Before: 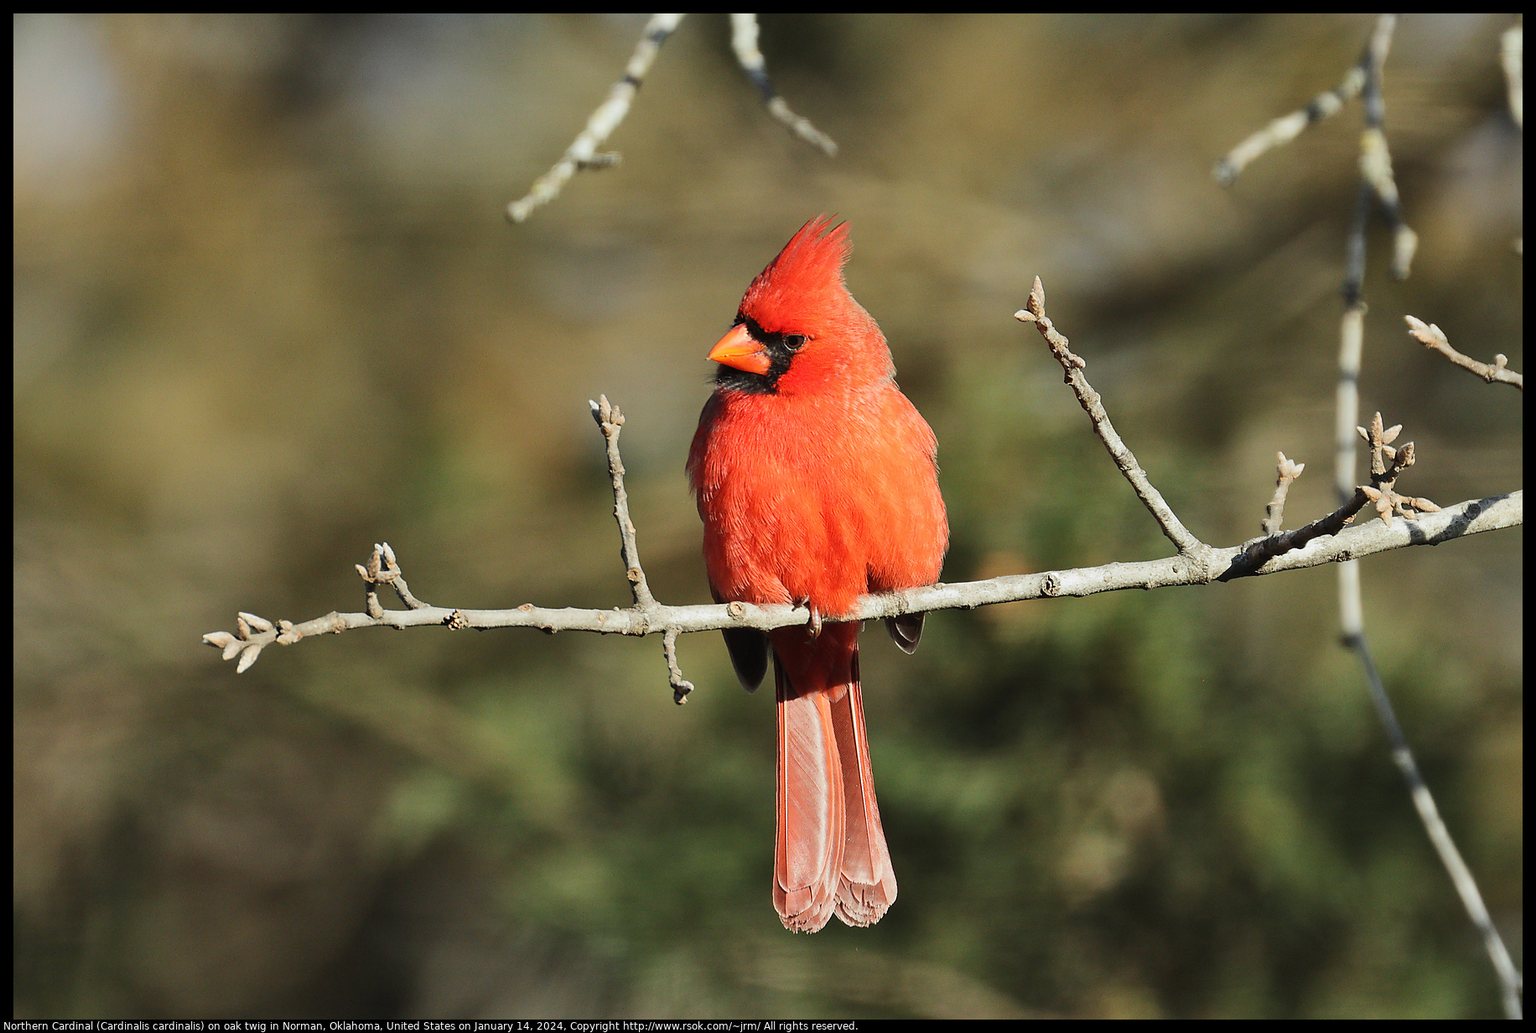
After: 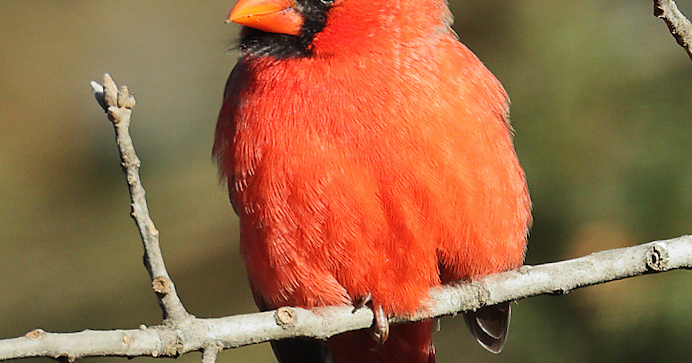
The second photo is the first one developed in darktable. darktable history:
crop: left 31.751%, top 32.172%, right 27.8%, bottom 35.83%
rotate and perspective: rotation -4.57°, crop left 0.054, crop right 0.944, crop top 0.087, crop bottom 0.914
